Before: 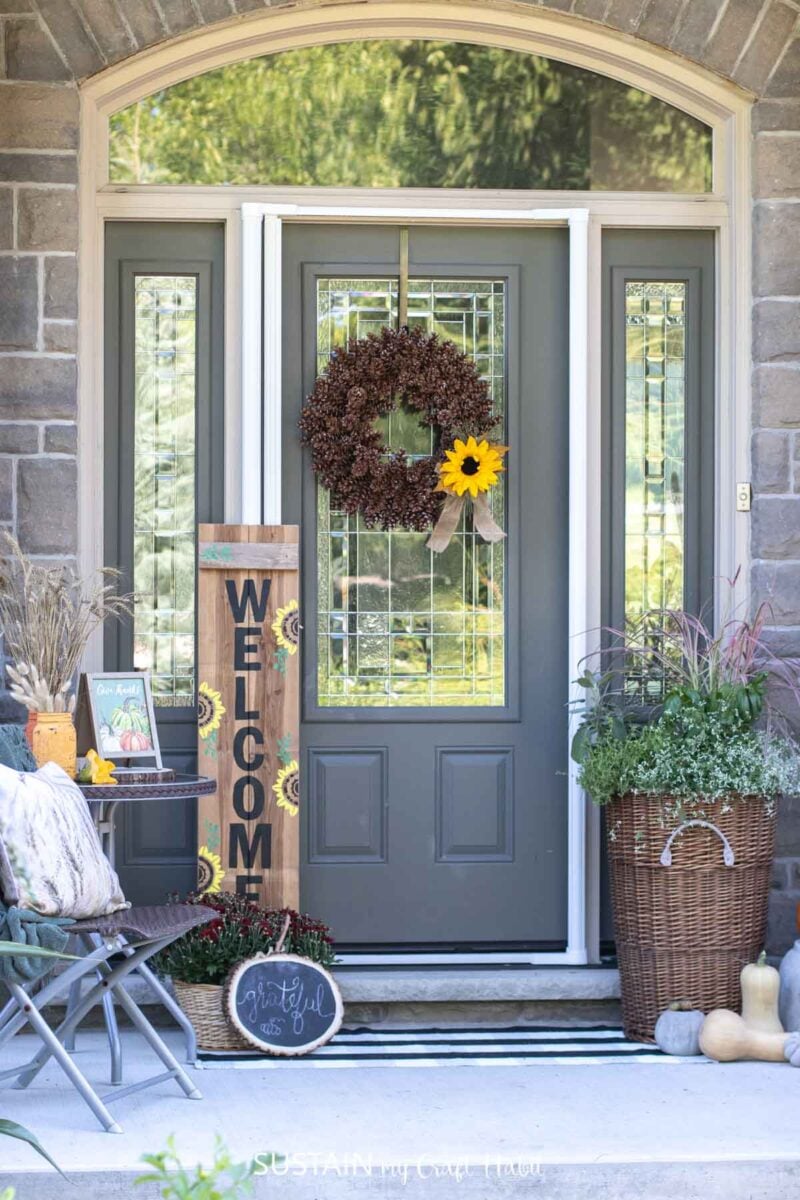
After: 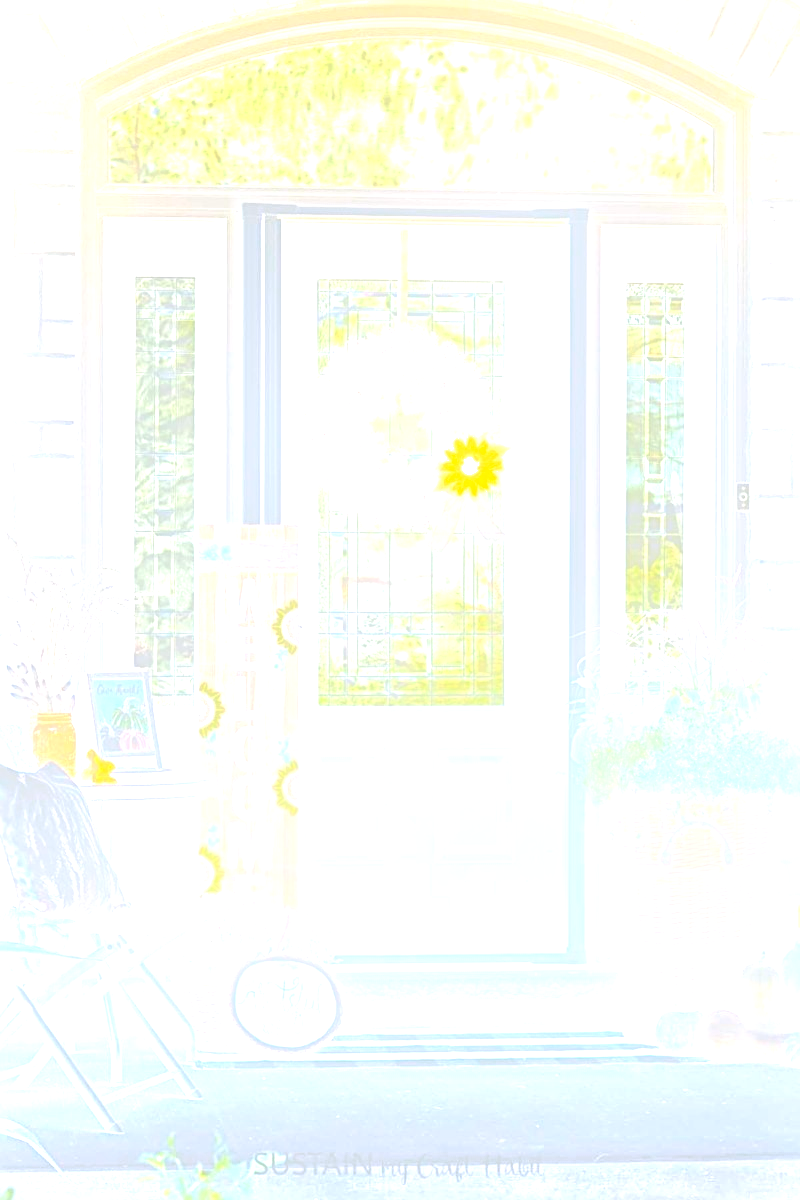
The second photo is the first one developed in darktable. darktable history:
rgb levels: preserve colors sum RGB, levels [[0.038, 0.433, 0.934], [0, 0.5, 1], [0, 0.5, 1]]
bloom: size 25%, threshold 5%, strength 90%
contrast brightness saturation: brightness -0.09
exposure: black level correction 0, exposure 0.95 EV, compensate exposure bias true, compensate highlight preservation false
sharpen: radius 2.676, amount 0.669
local contrast: on, module defaults
white balance: red 0.98, blue 1.034
